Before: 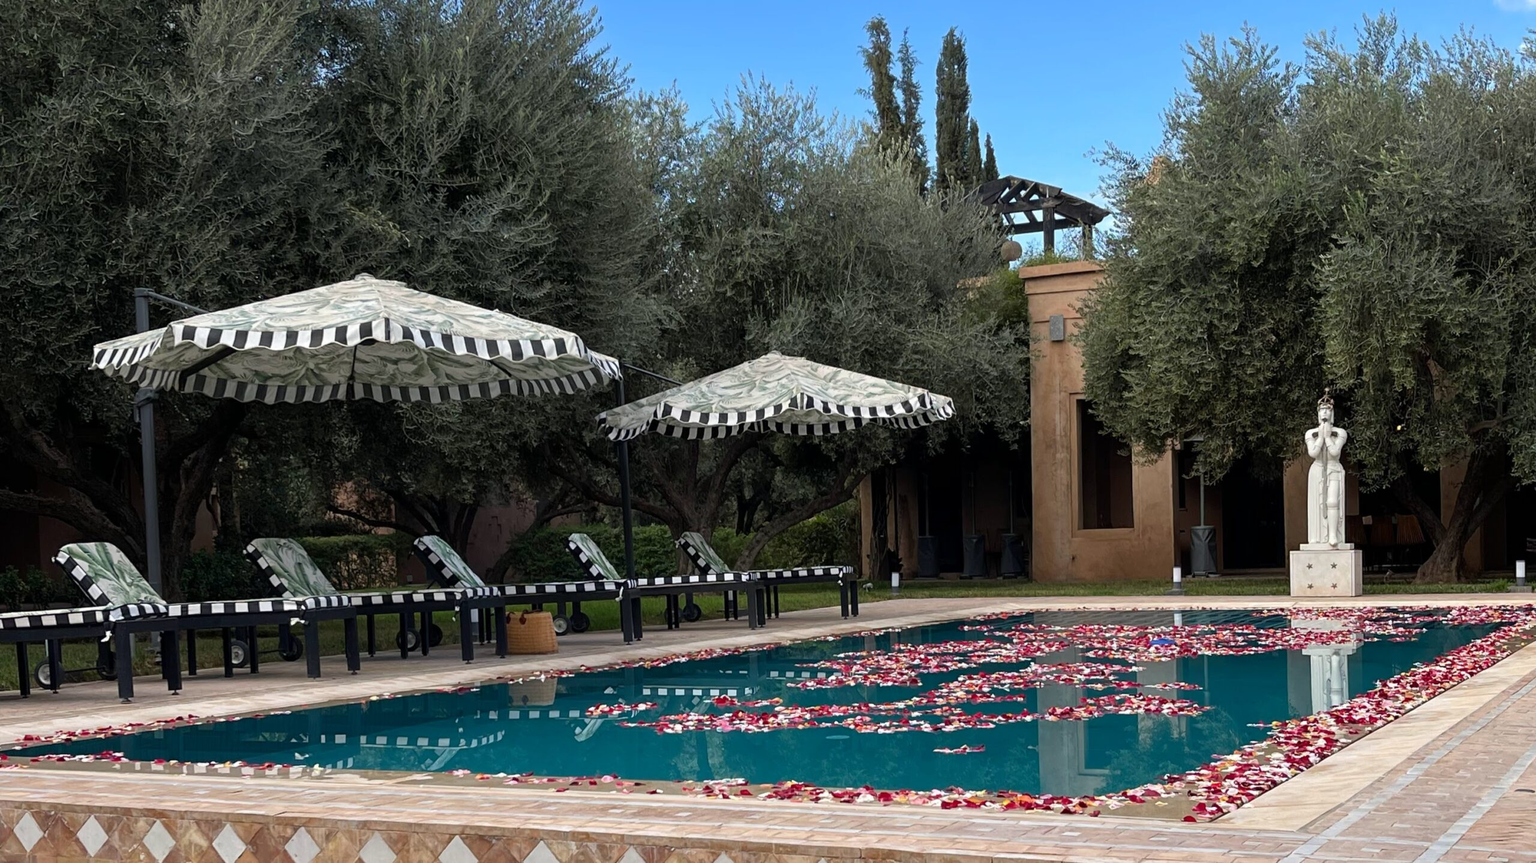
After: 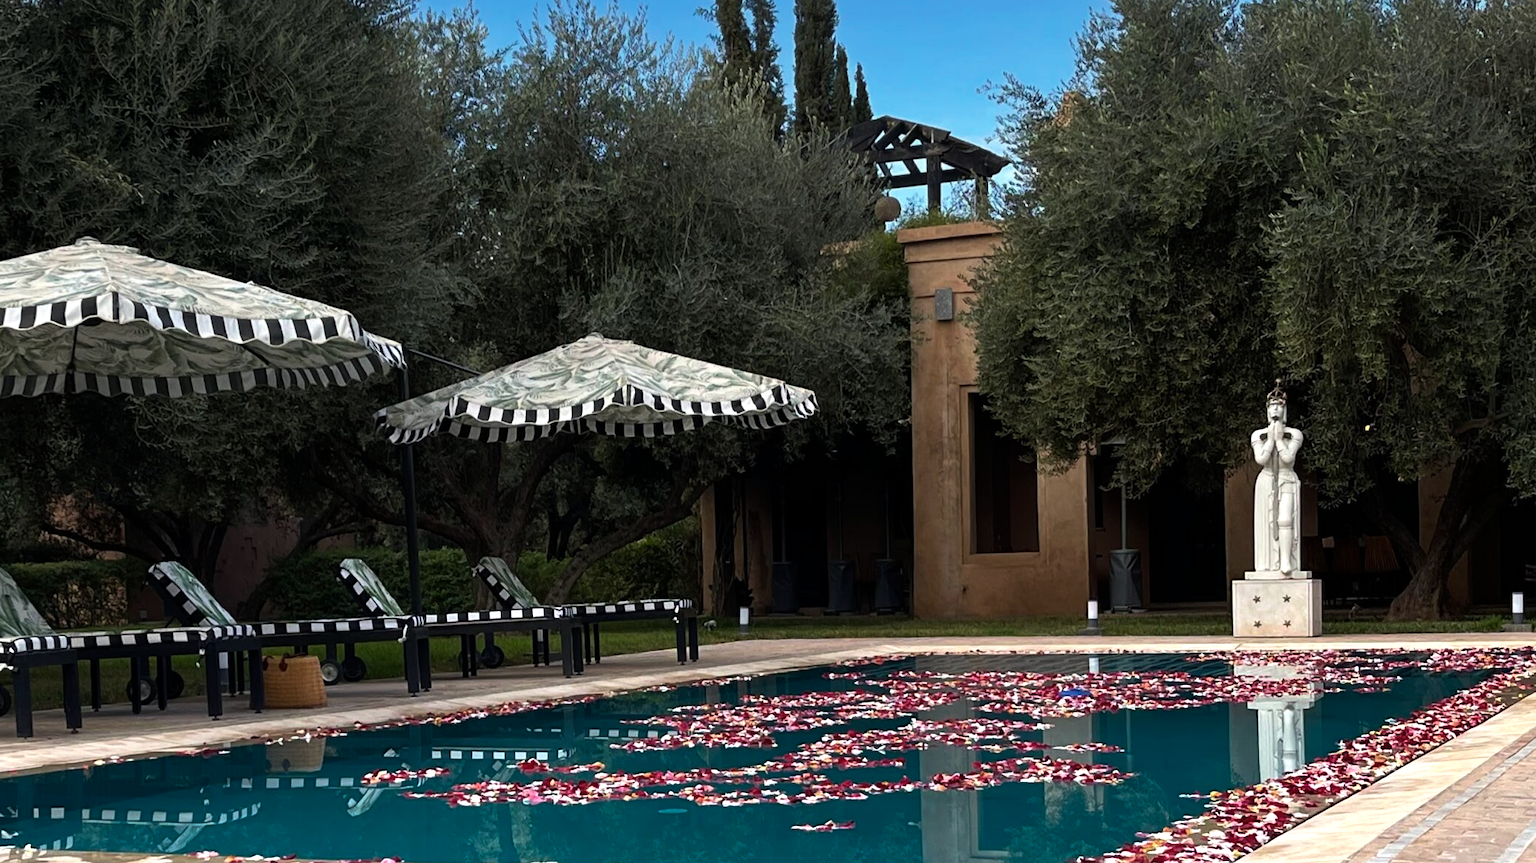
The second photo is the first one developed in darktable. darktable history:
crop: left 19.159%, top 9.58%, bottom 9.58%
graduated density: on, module defaults
color balance rgb: perceptual brilliance grading › highlights 14.29%, perceptual brilliance grading › mid-tones -5.92%, perceptual brilliance grading › shadows -26.83%, global vibrance 31.18%
